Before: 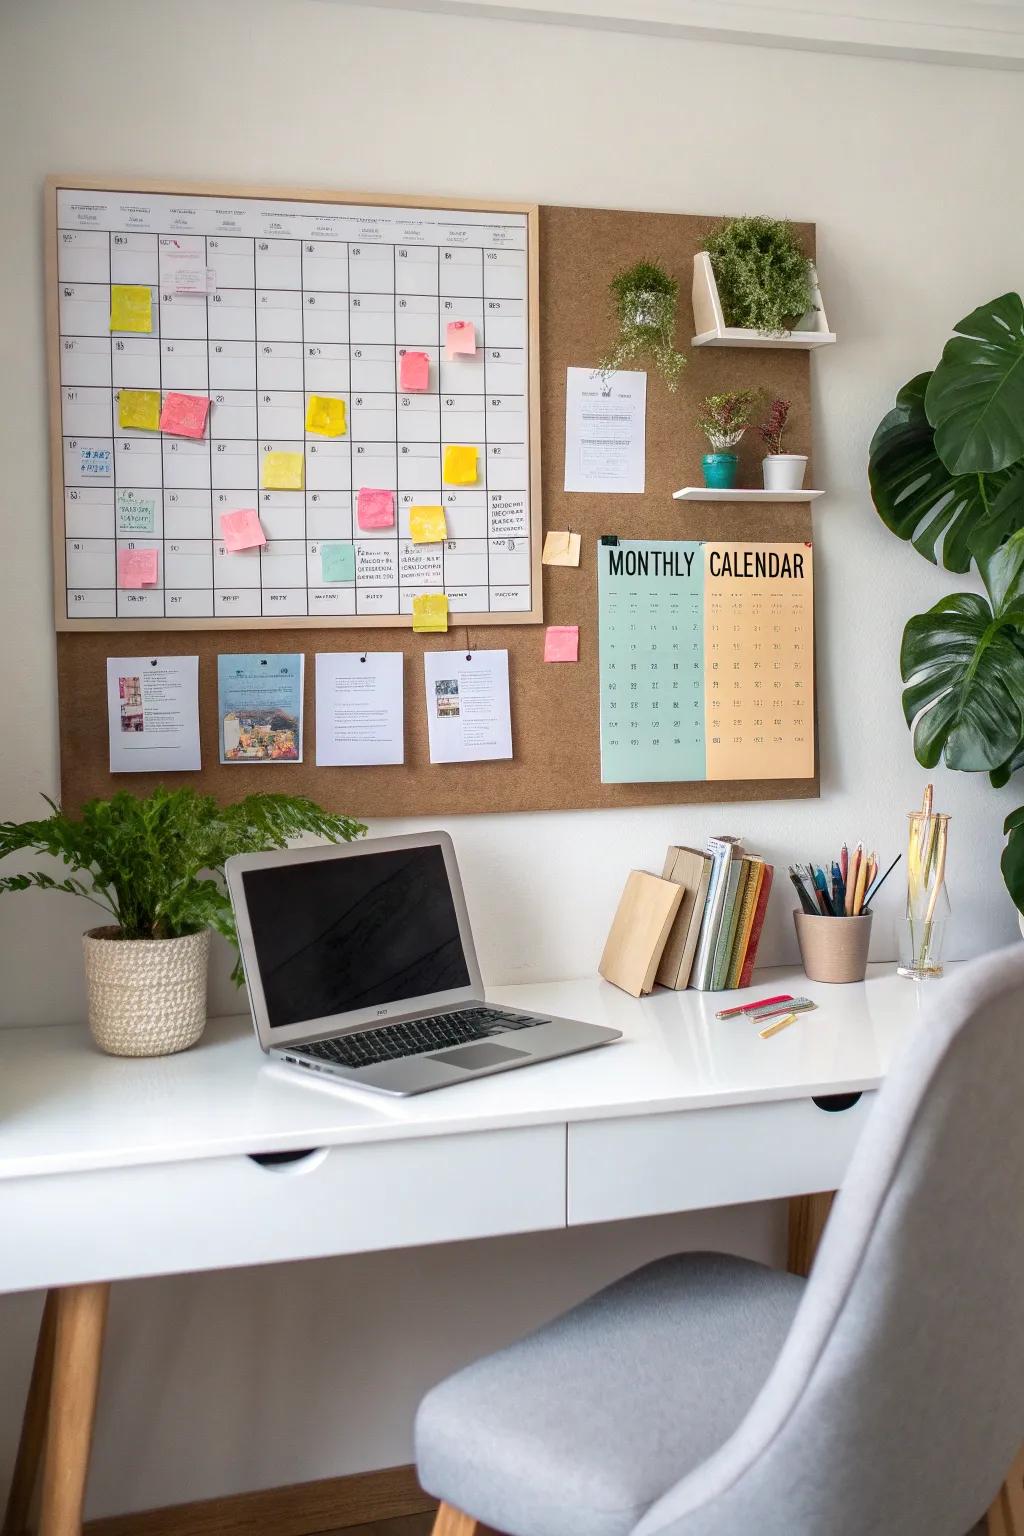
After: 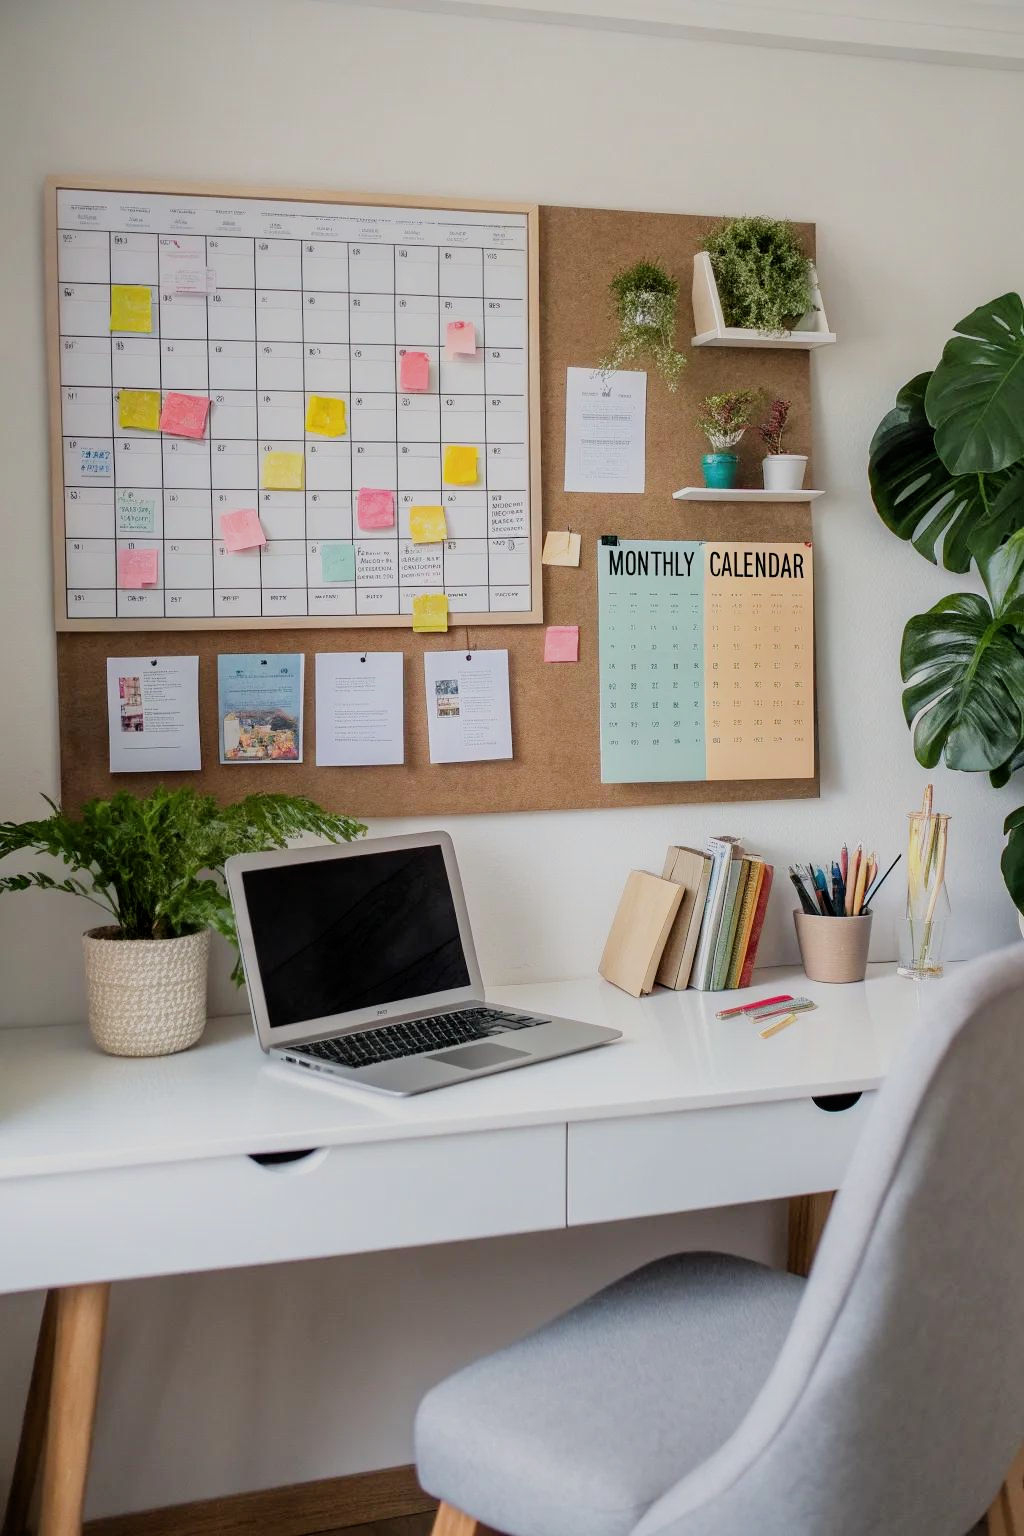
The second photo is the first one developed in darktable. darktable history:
filmic rgb: black relative exposure -7.65 EV, white relative exposure 4.56 EV, hardness 3.61, iterations of high-quality reconstruction 10
